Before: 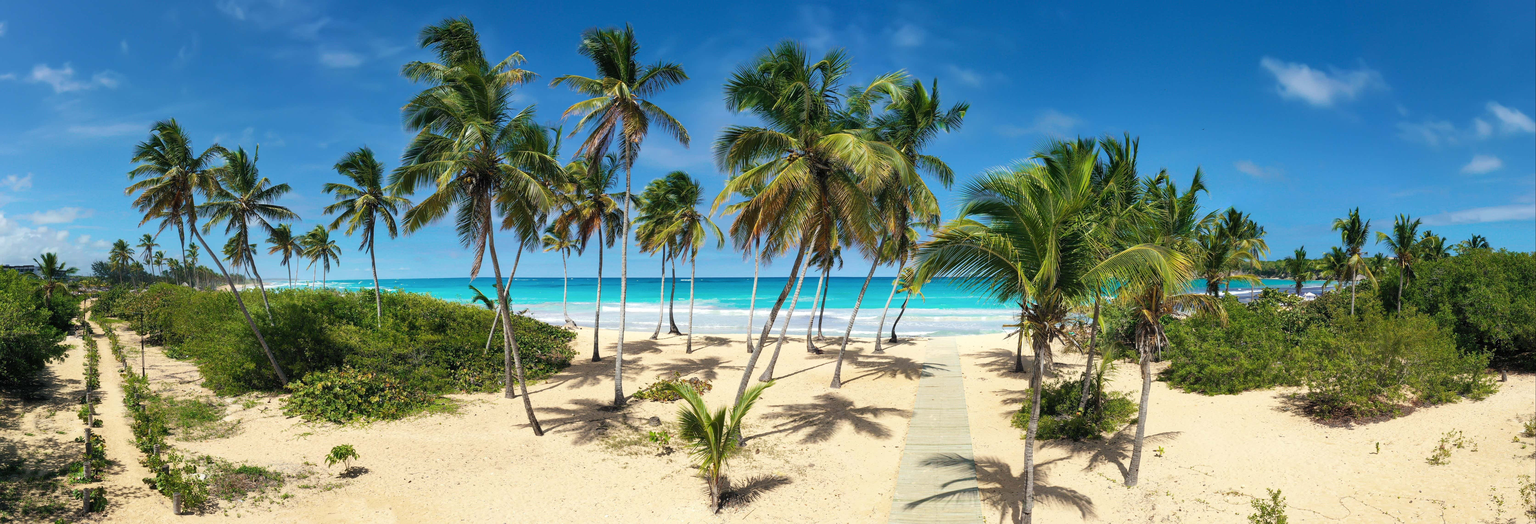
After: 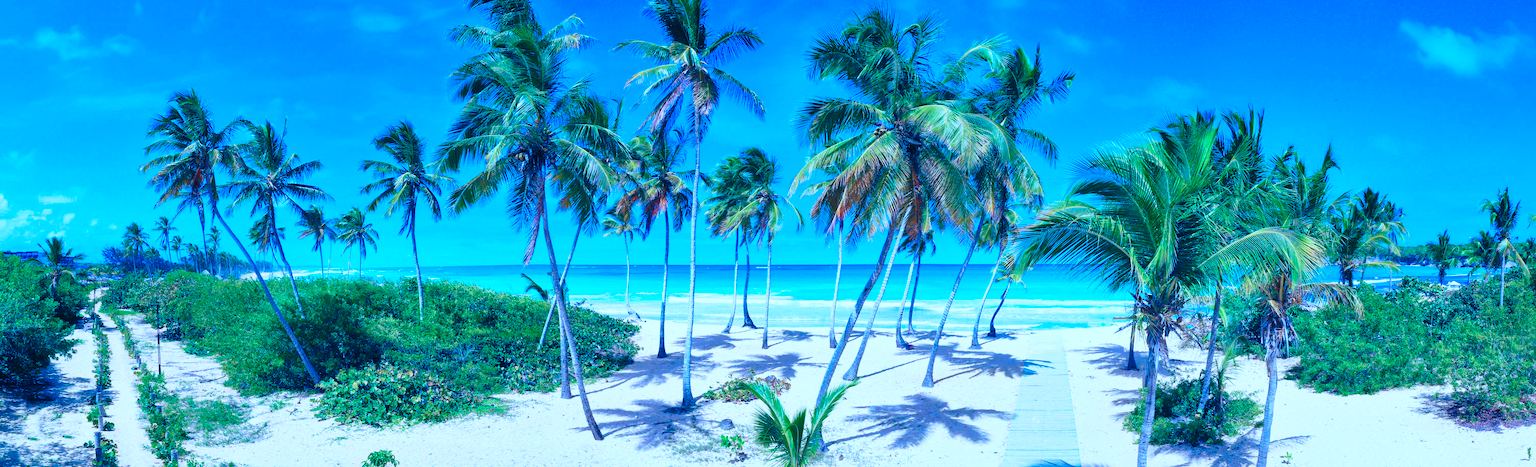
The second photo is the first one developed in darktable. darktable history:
exposure: black level correction 0, compensate highlight preservation false
shadows and highlights: on, module defaults
tone equalizer: on, module defaults
color calibration: illuminant custom, x 0.459, y 0.429, temperature 2633.31 K
crop: top 7.511%, right 9.906%, bottom 12.069%
contrast brightness saturation: saturation 0.5
base curve: curves: ch0 [(0, 0) (0.028, 0.03) (0.121, 0.232) (0.46, 0.748) (0.859, 0.968) (1, 1)], preserve colors none
